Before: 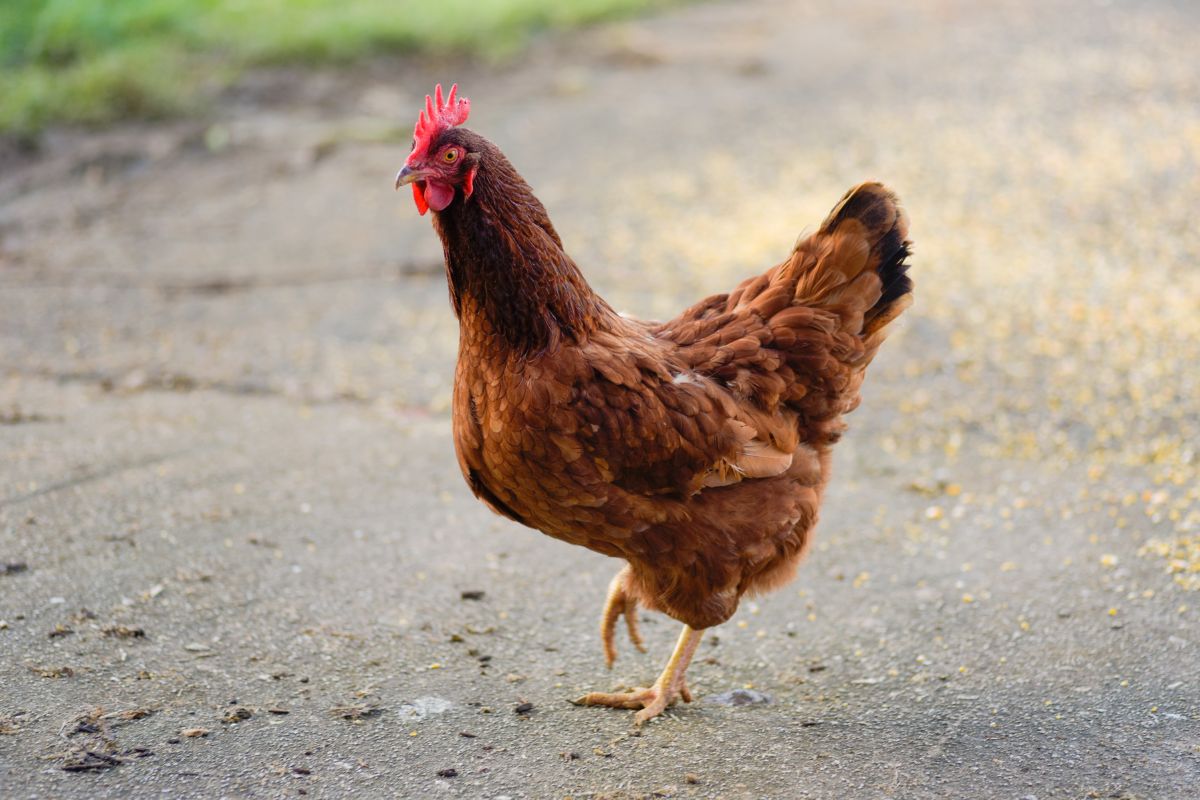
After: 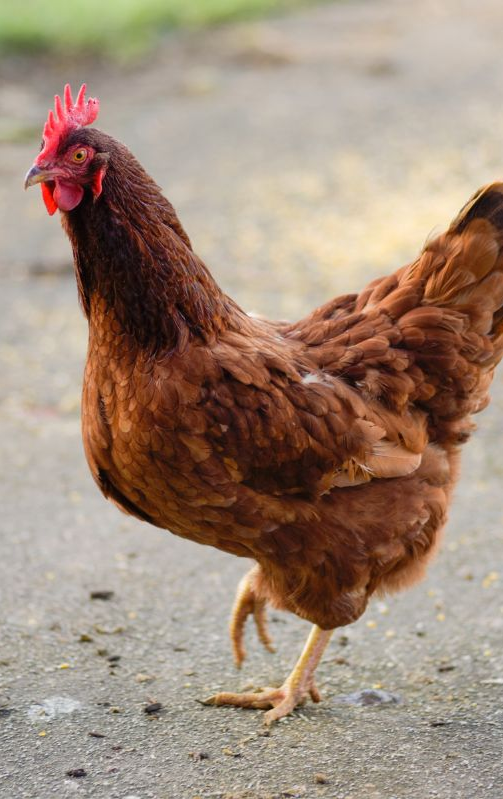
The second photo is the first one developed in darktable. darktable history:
crop: left 30.937%, right 27.074%
